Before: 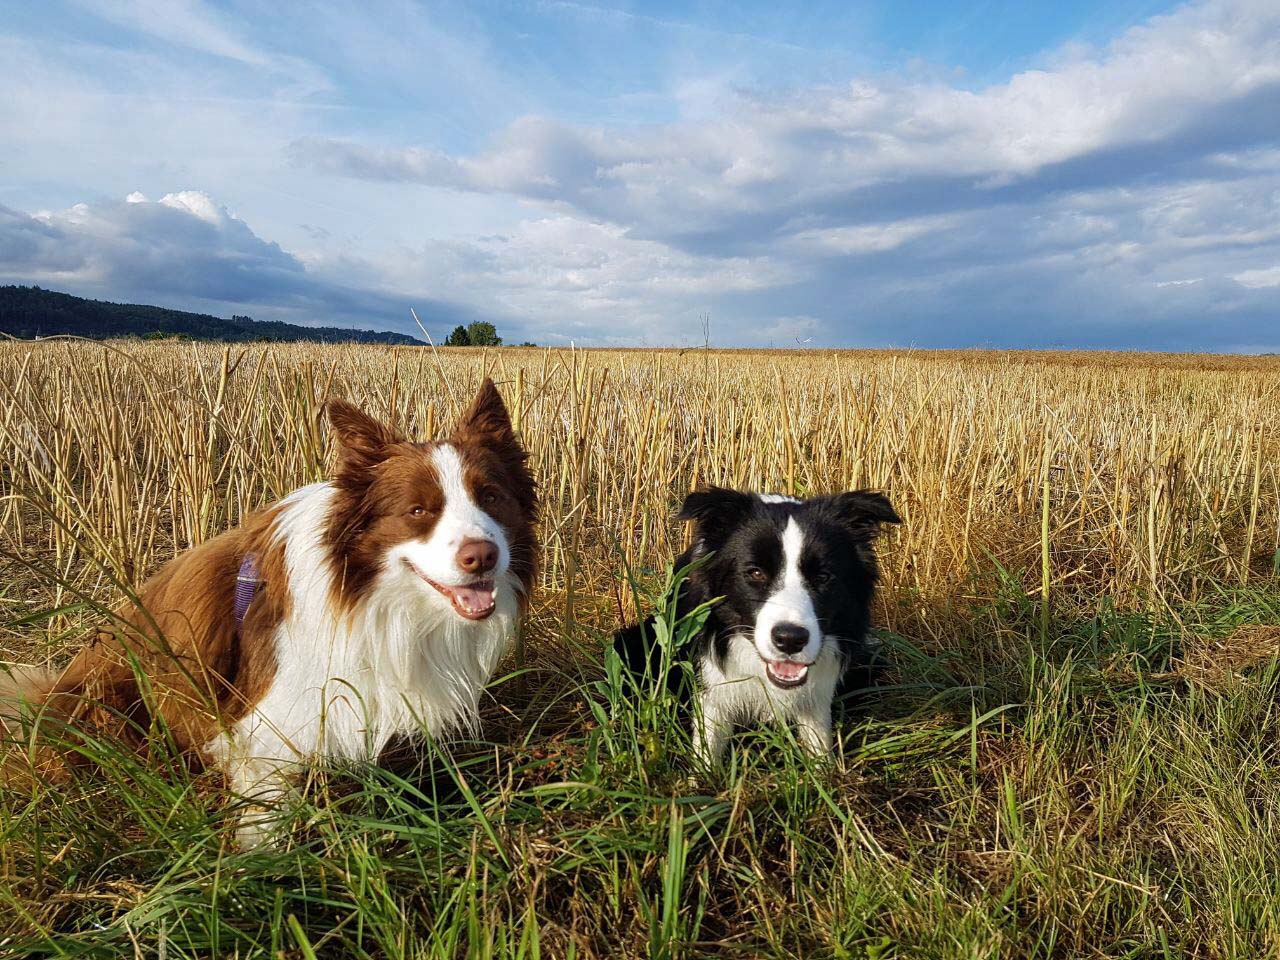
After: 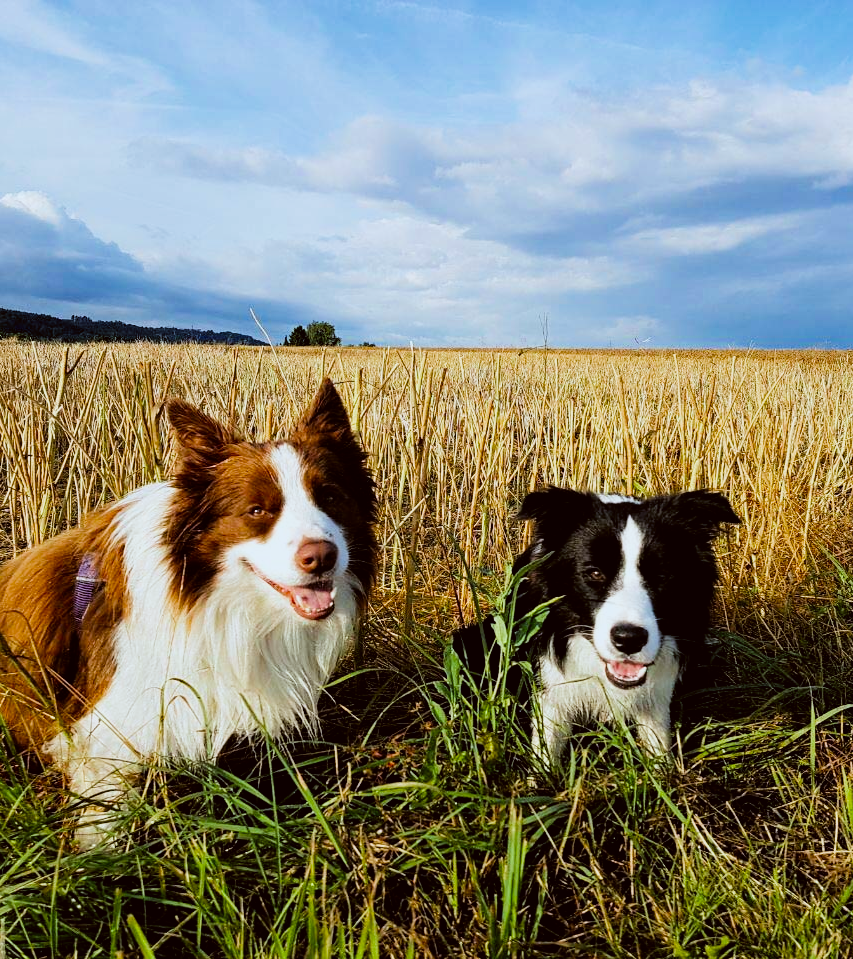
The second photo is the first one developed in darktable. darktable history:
tone equalizer: -8 EV -0.75 EV, -7 EV -0.7 EV, -6 EV -0.6 EV, -5 EV -0.4 EV, -3 EV 0.4 EV, -2 EV 0.6 EV, -1 EV 0.7 EV, +0 EV 0.75 EV, edges refinement/feathering 500, mask exposure compensation -1.57 EV, preserve details no
filmic rgb: black relative exposure -7.75 EV, white relative exposure 4.4 EV, threshold 3 EV, hardness 3.76, latitude 38.11%, contrast 0.966, highlights saturation mix 10%, shadows ↔ highlights balance 4.59%, color science v4 (2020), enable highlight reconstruction true
color correction: highlights a* -3.28, highlights b* -6.24, shadows a* 3.1, shadows b* 5.19
crop and rotate: left 12.648%, right 20.685%
